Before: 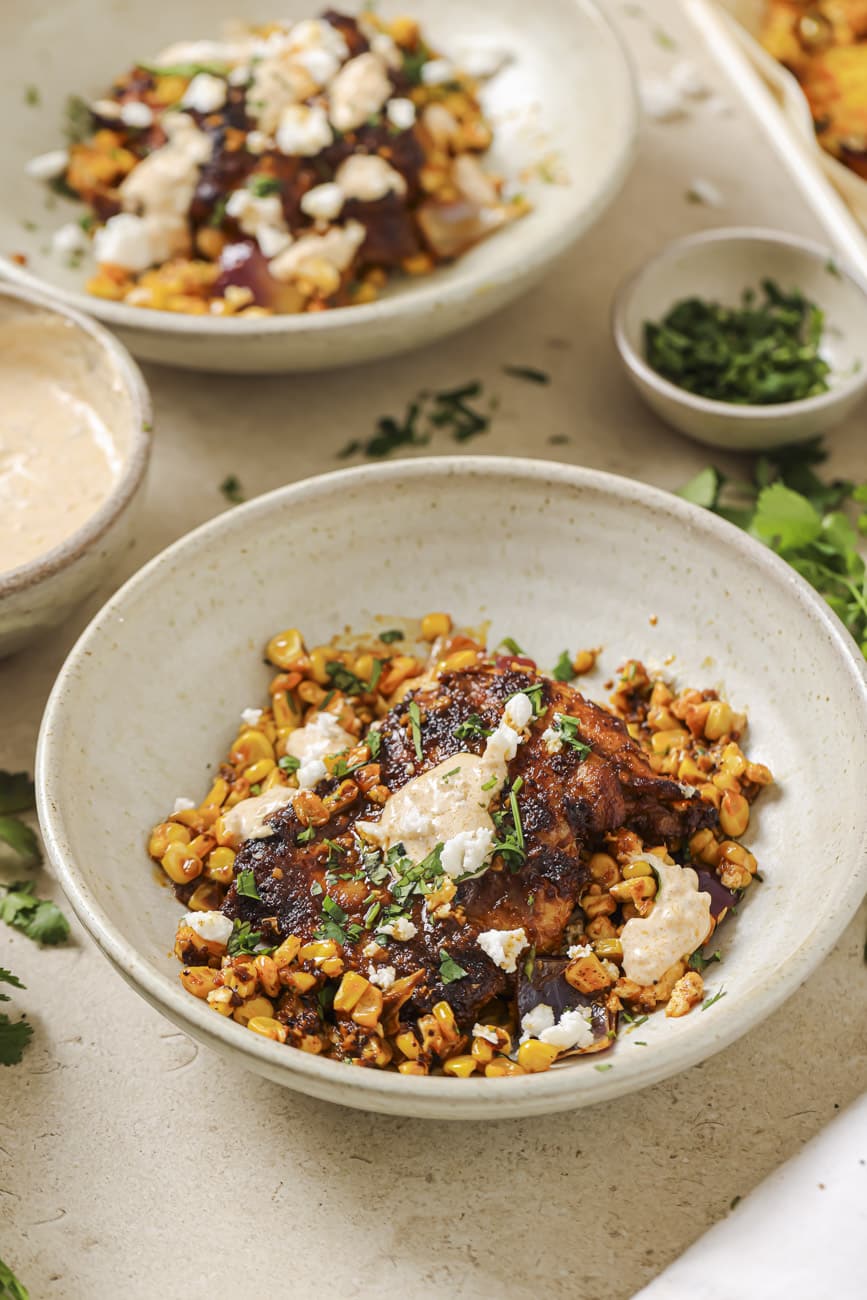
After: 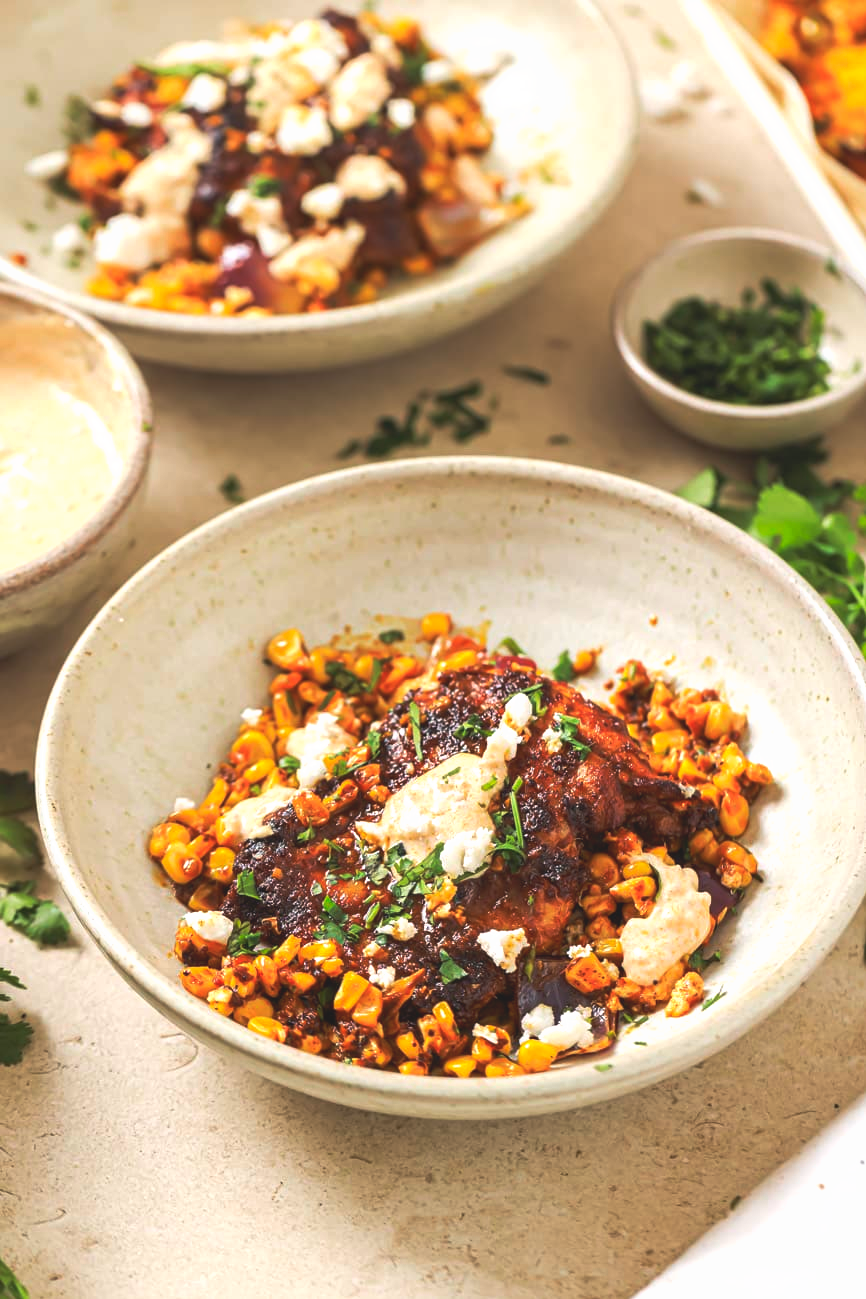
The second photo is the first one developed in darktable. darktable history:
tone curve: curves: ch0 [(0, 0.081) (0.483, 0.453) (0.881, 0.992)], preserve colors none
levels: levels [0, 0.478, 1]
